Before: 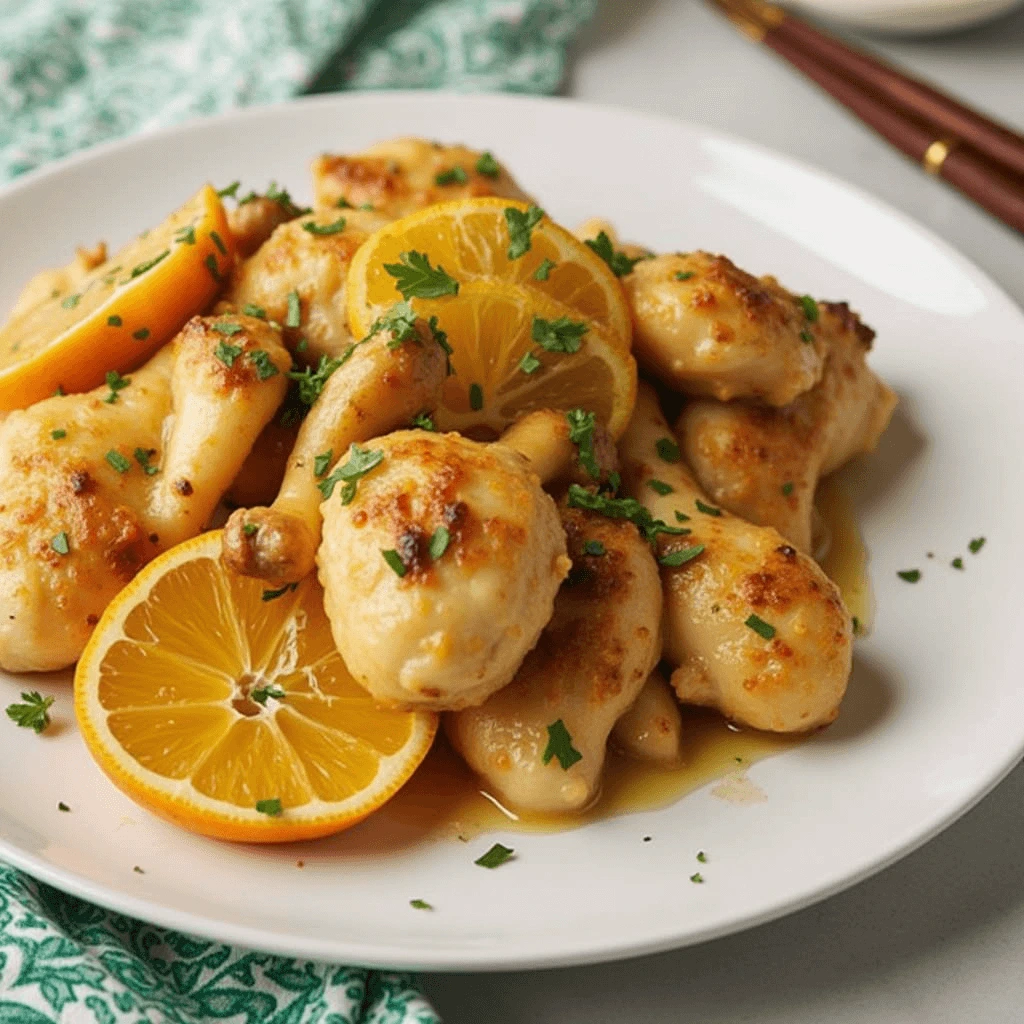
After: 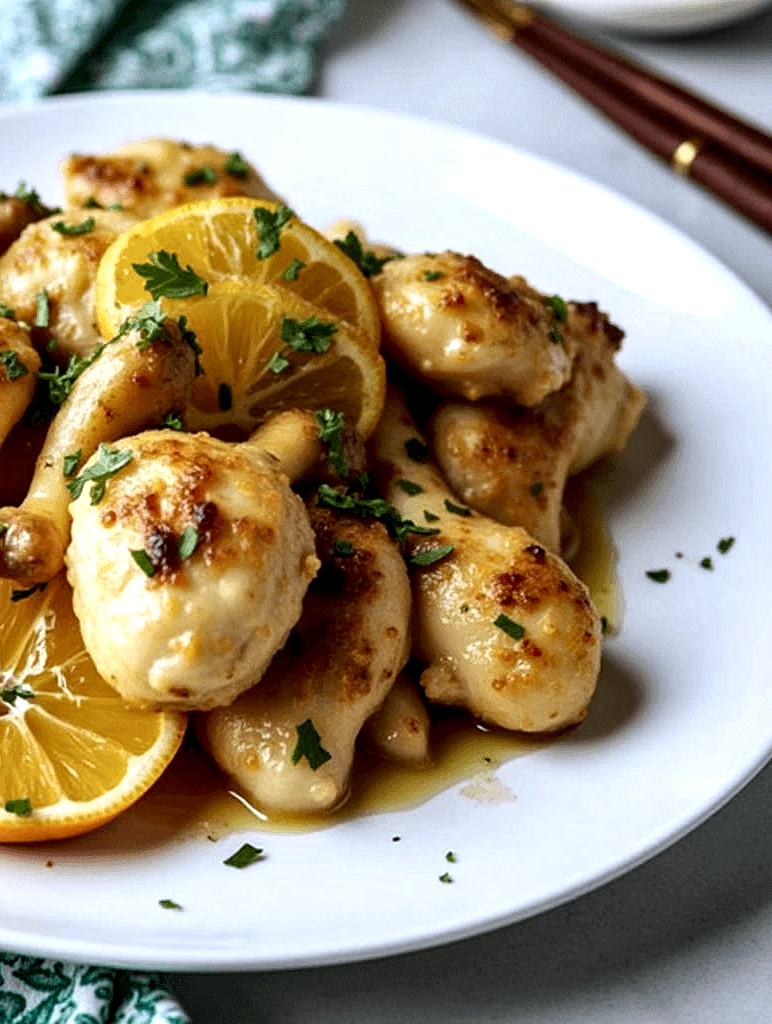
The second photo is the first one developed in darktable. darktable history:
local contrast: highlights 80%, shadows 57%, detail 175%, midtone range 0.602
crop and rotate: left 24.6%
white balance: red 0.948, green 1.02, blue 1.176
